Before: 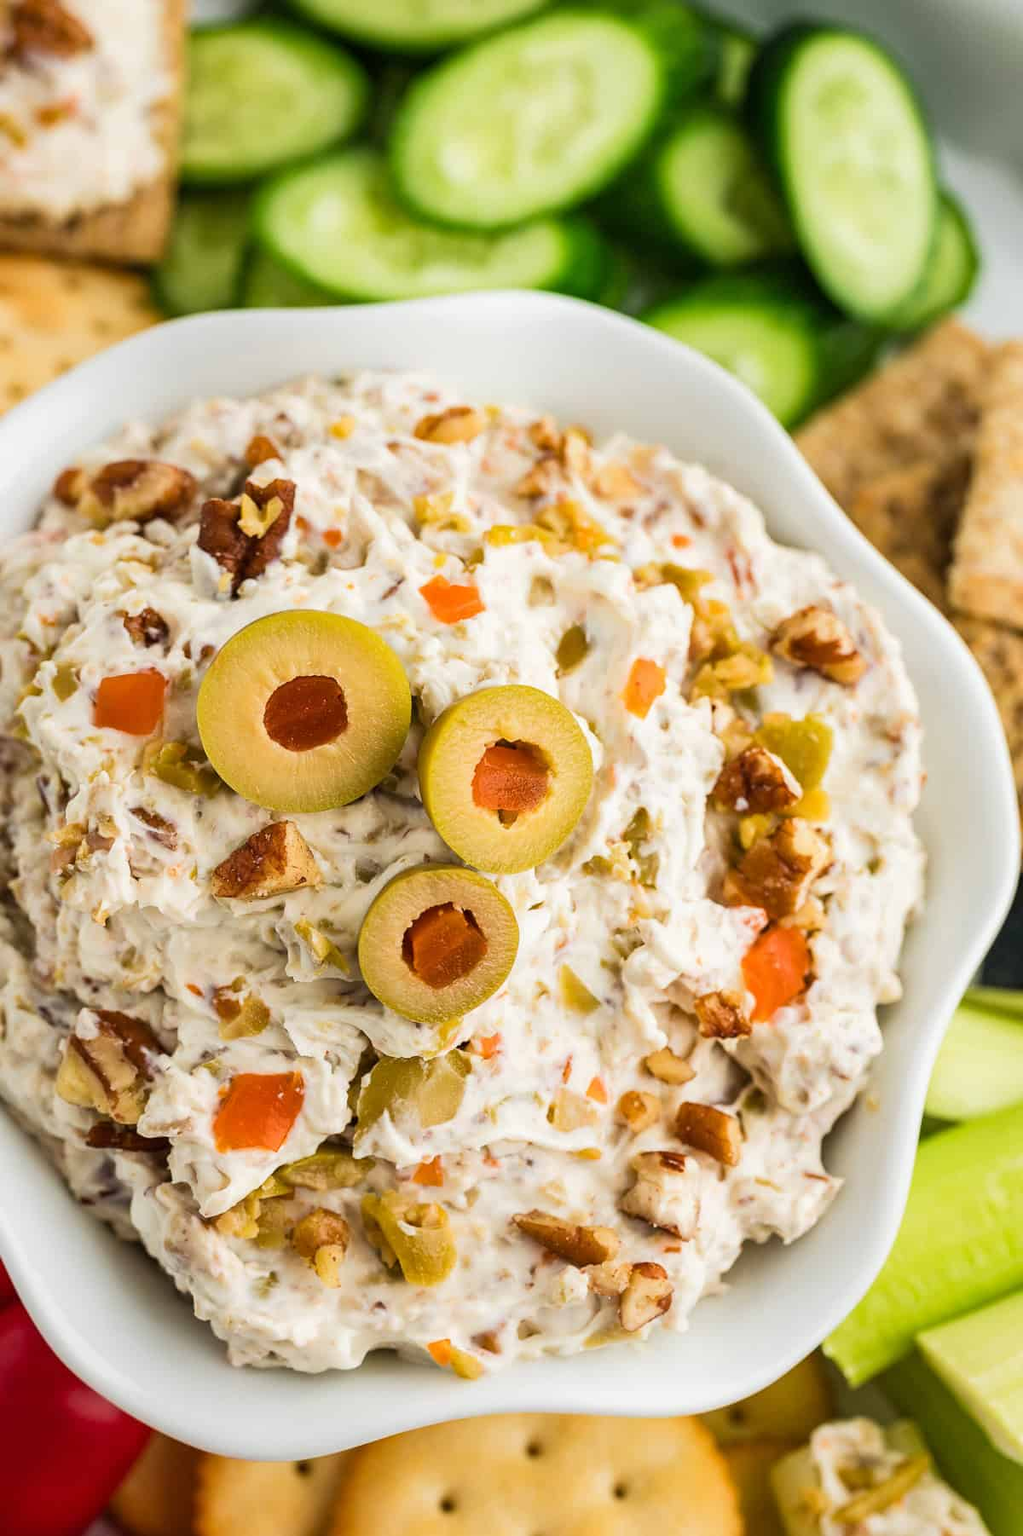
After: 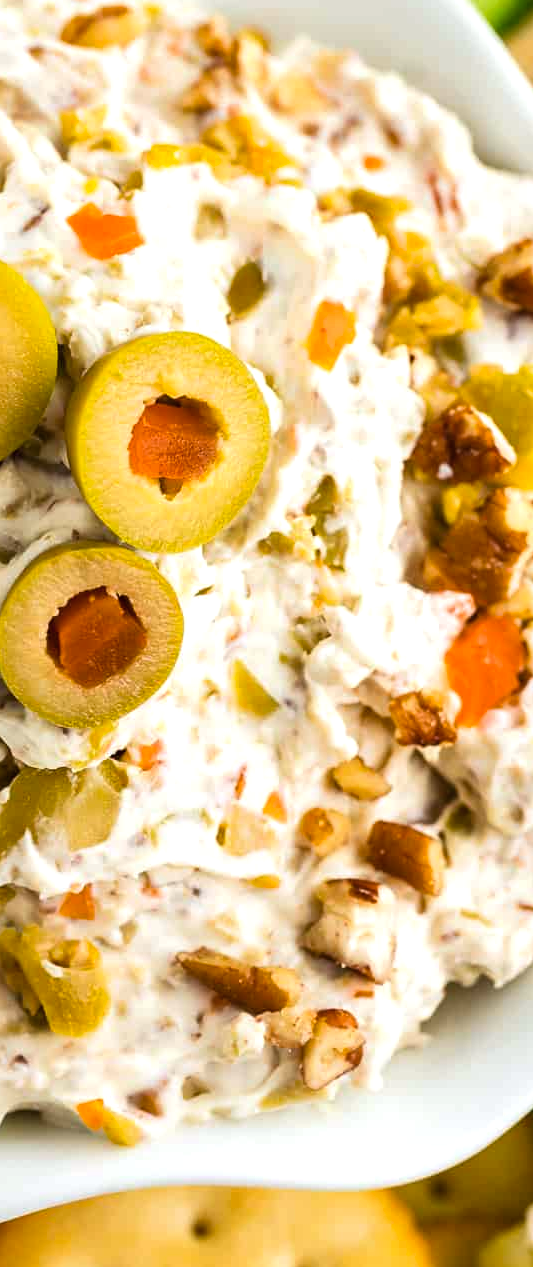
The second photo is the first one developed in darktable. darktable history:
white balance: red 0.986, blue 1.01
color balance rgb: linear chroma grading › global chroma 10%, global vibrance 10%, contrast 15%, saturation formula JzAzBz (2021)
crop: left 35.432%, top 26.233%, right 20.145%, bottom 3.432%
